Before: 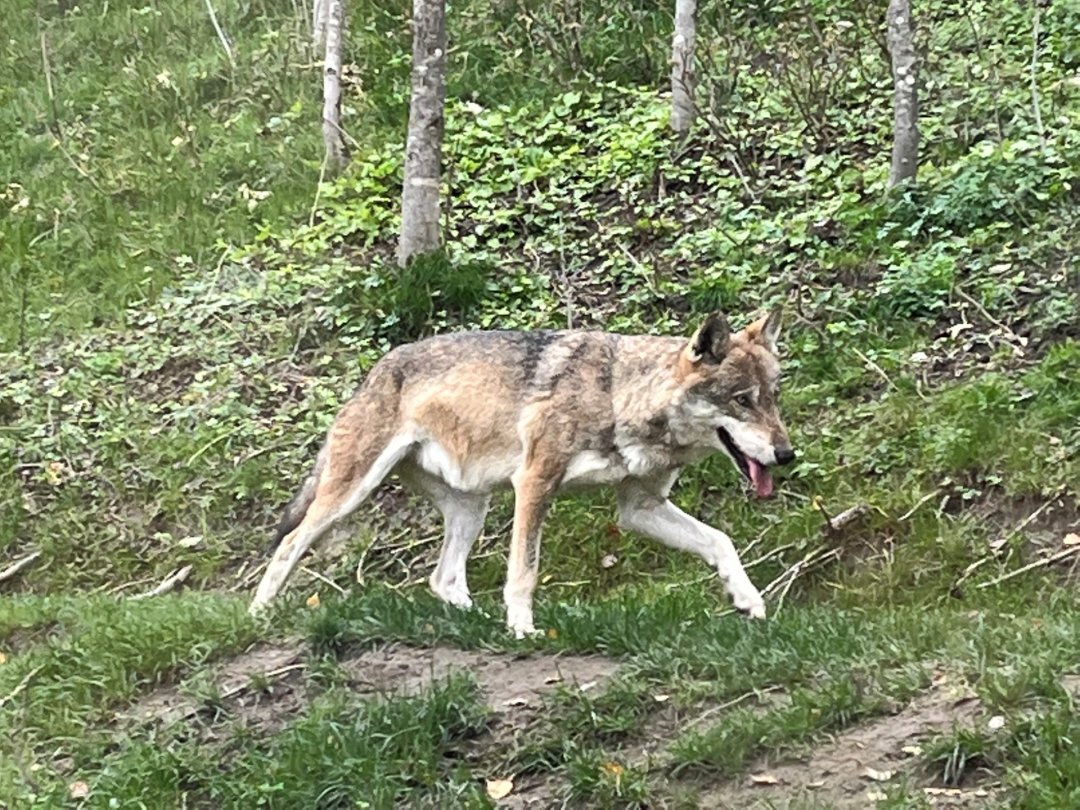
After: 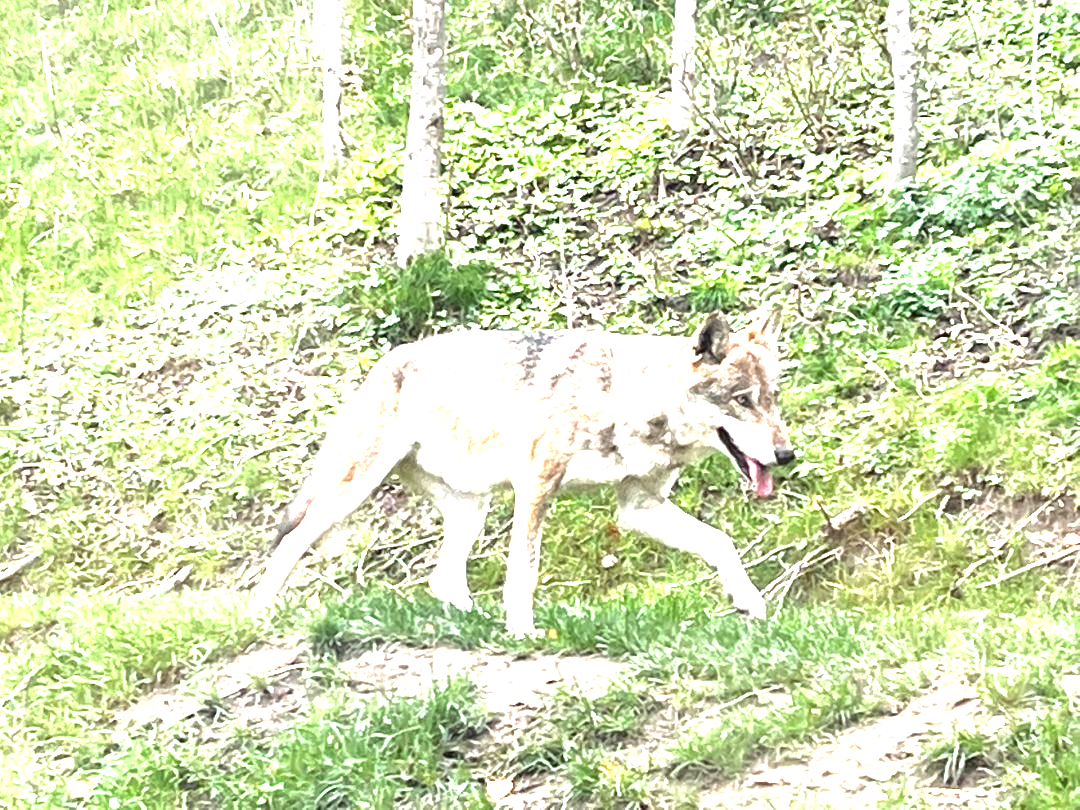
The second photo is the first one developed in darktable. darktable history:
exposure: black level correction 0, exposure 2.118 EV, compensate exposure bias true, compensate highlight preservation false
